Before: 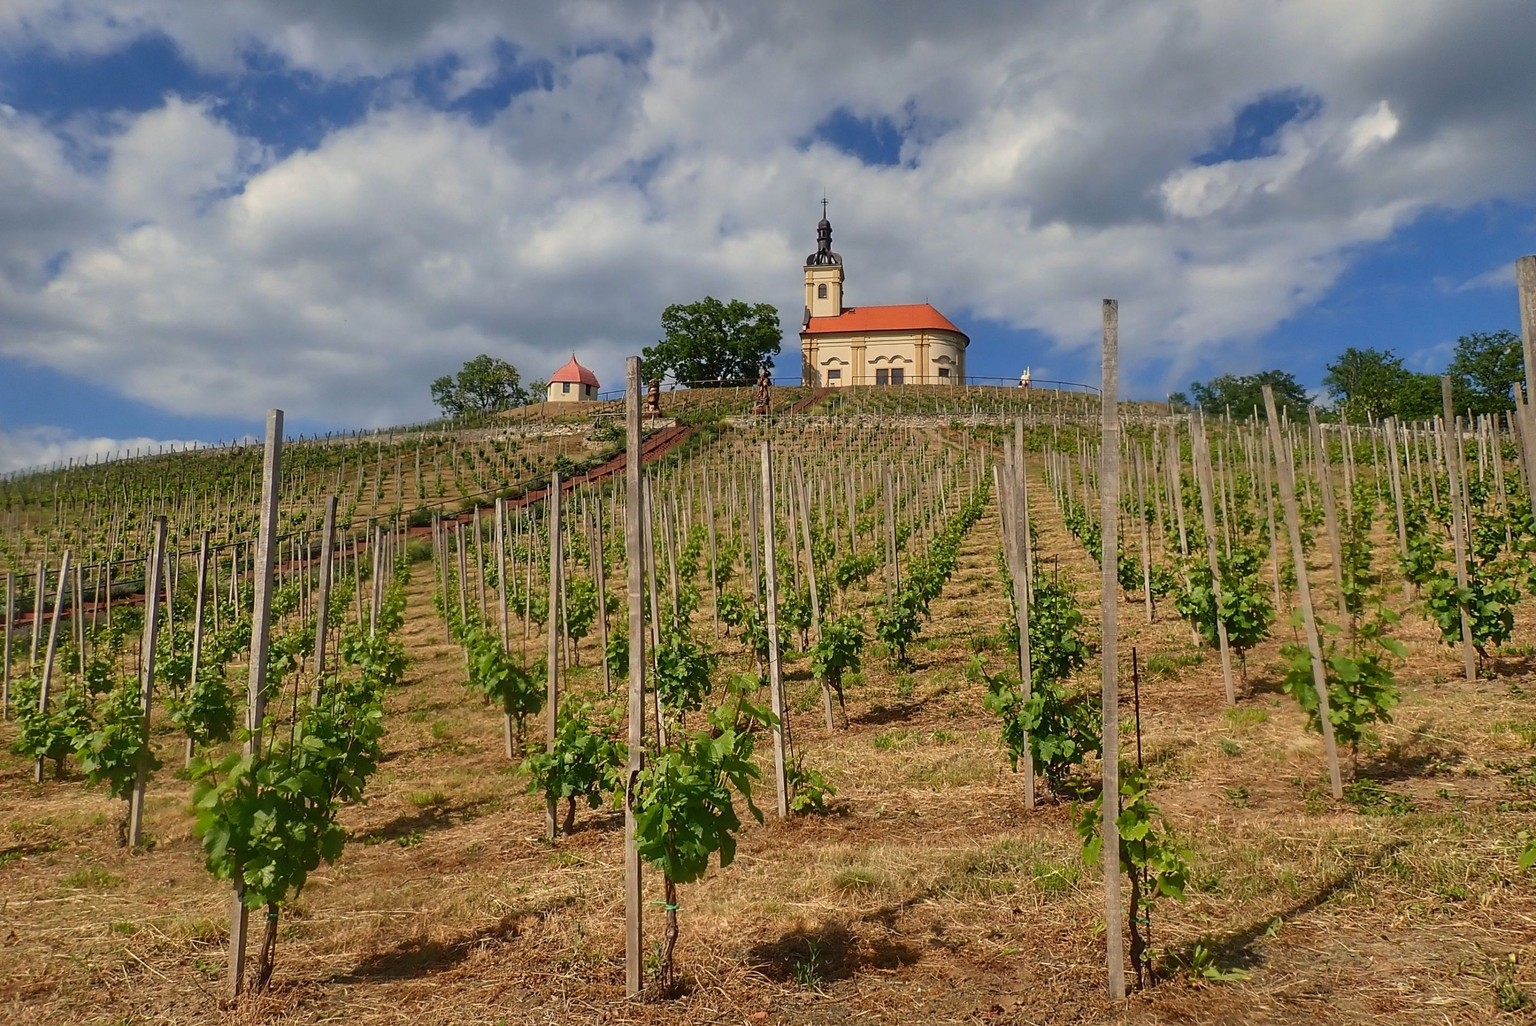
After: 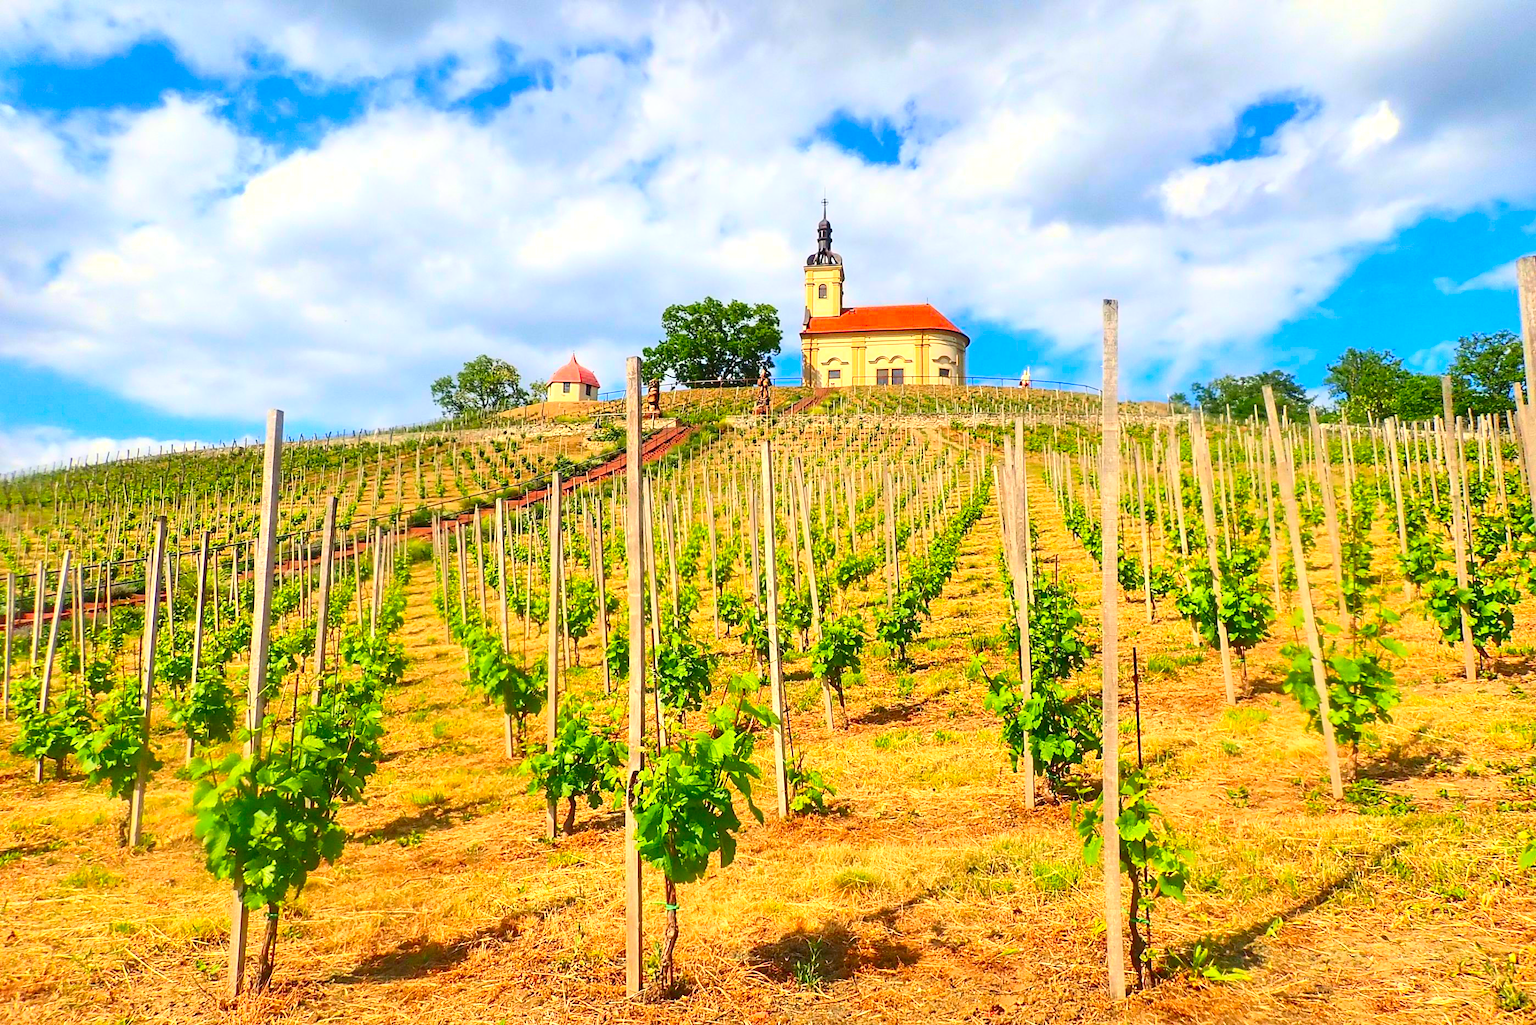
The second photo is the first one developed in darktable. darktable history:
exposure: black level correction 0.001, exposure 1.05 EV, compensate exposure bias true, compensate highlight preservation false
contrast brightness saturation: contrast 0.2, brightness 0.2, saturation 0.8
